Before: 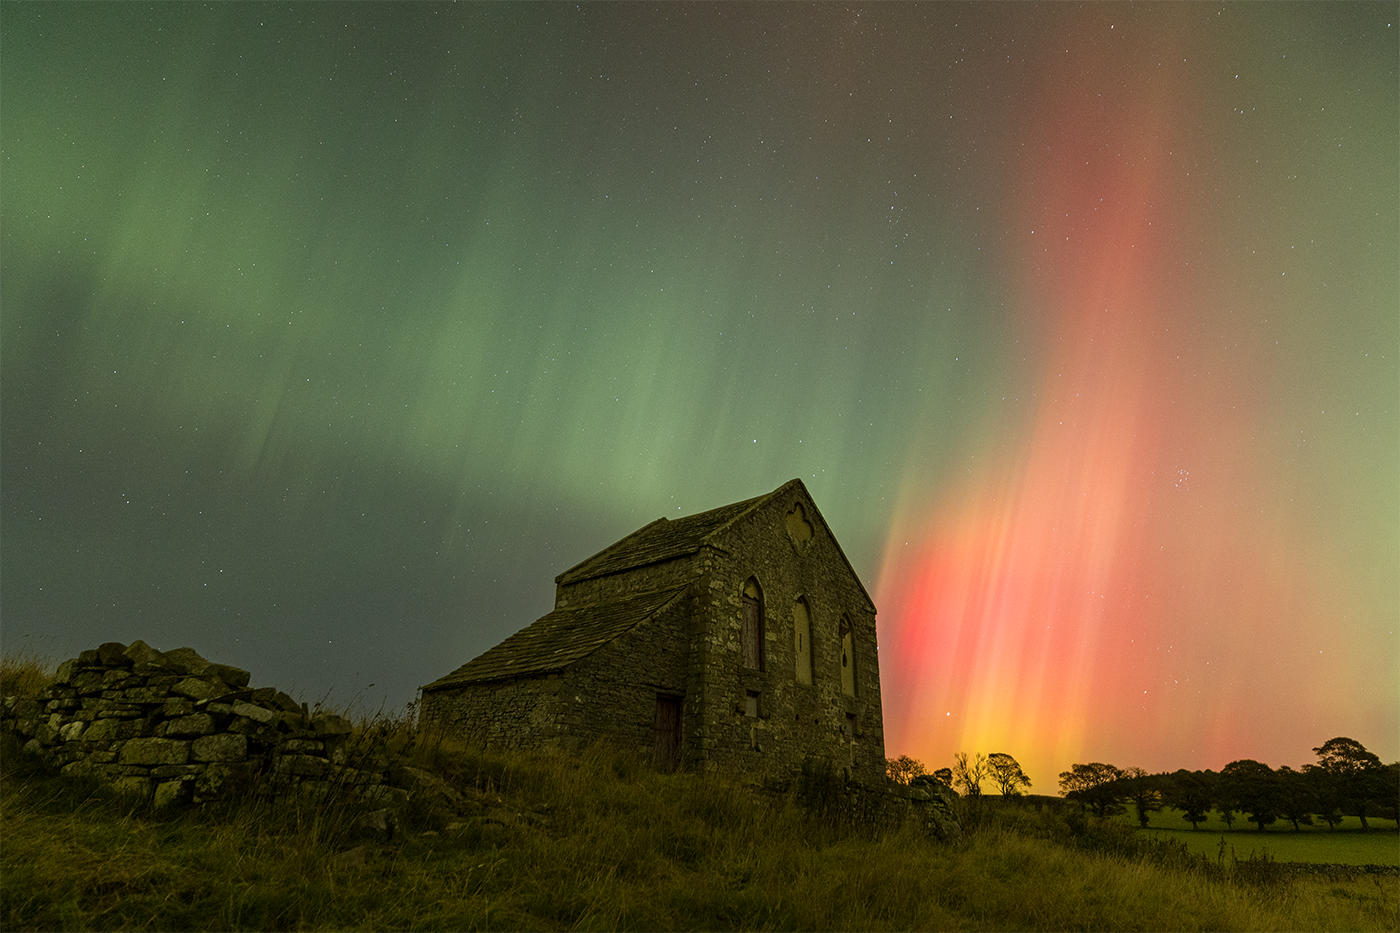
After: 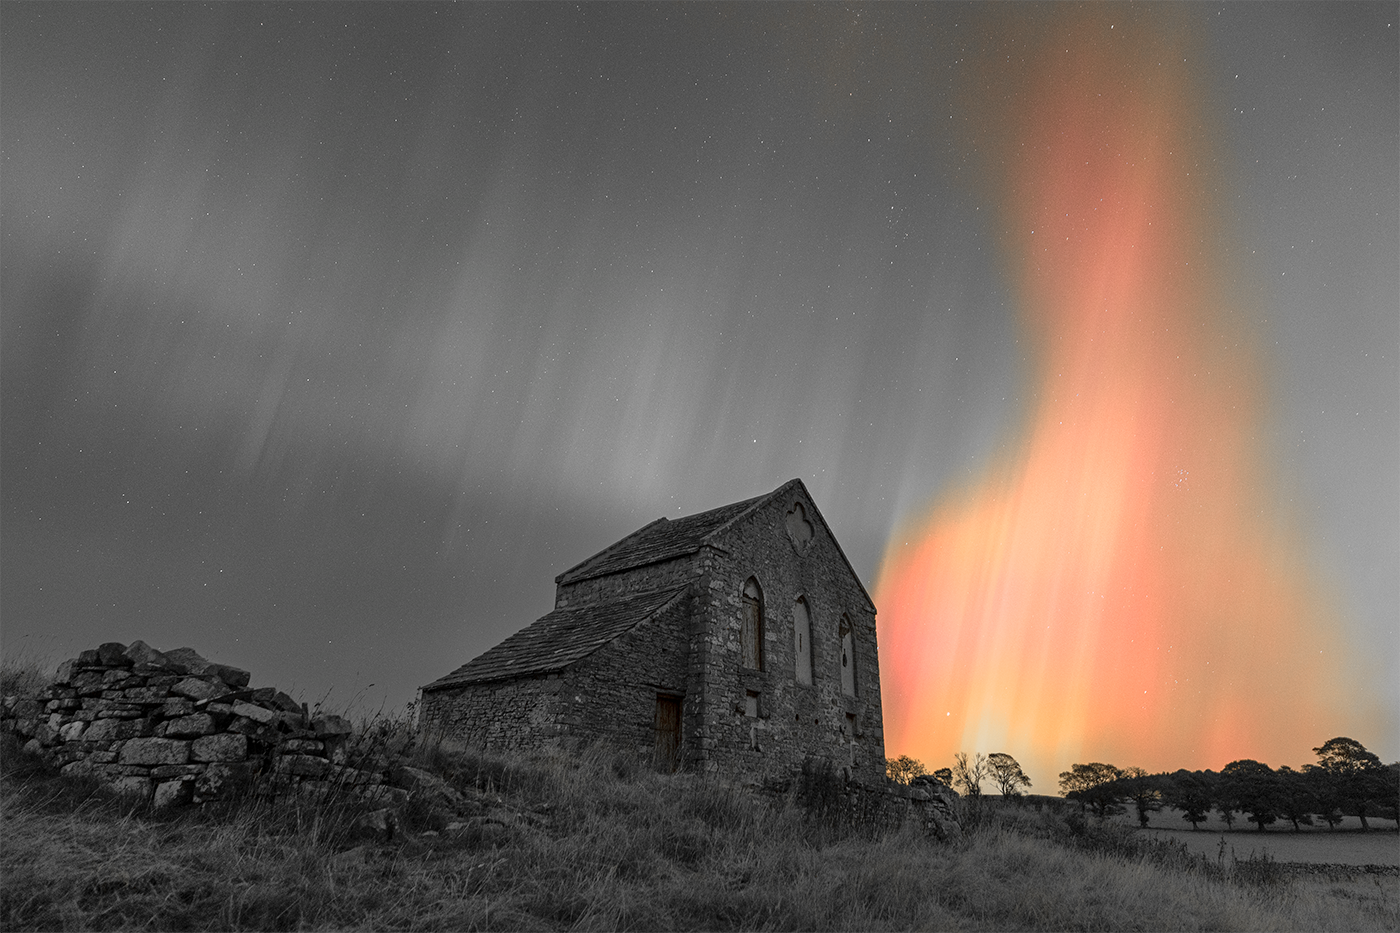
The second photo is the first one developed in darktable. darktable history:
color zones: curves: ch0 [(0, 0.65) (0.096, 0.644) (0.221, 0.539) (0.429, 0.5) (0.571, 0.5) (0.714, 0.5) (0.857, 0.5) (1, 0.65)]; ch1 [(0, 0.5) (0.143, 0.5) (0.257, -0.002) (0.429, 0.04) (0.571, -0.001) (0.714, -0.015) (0.857, 0.024) (1, 0.5)]
shadows and highlights: on, module defaults
